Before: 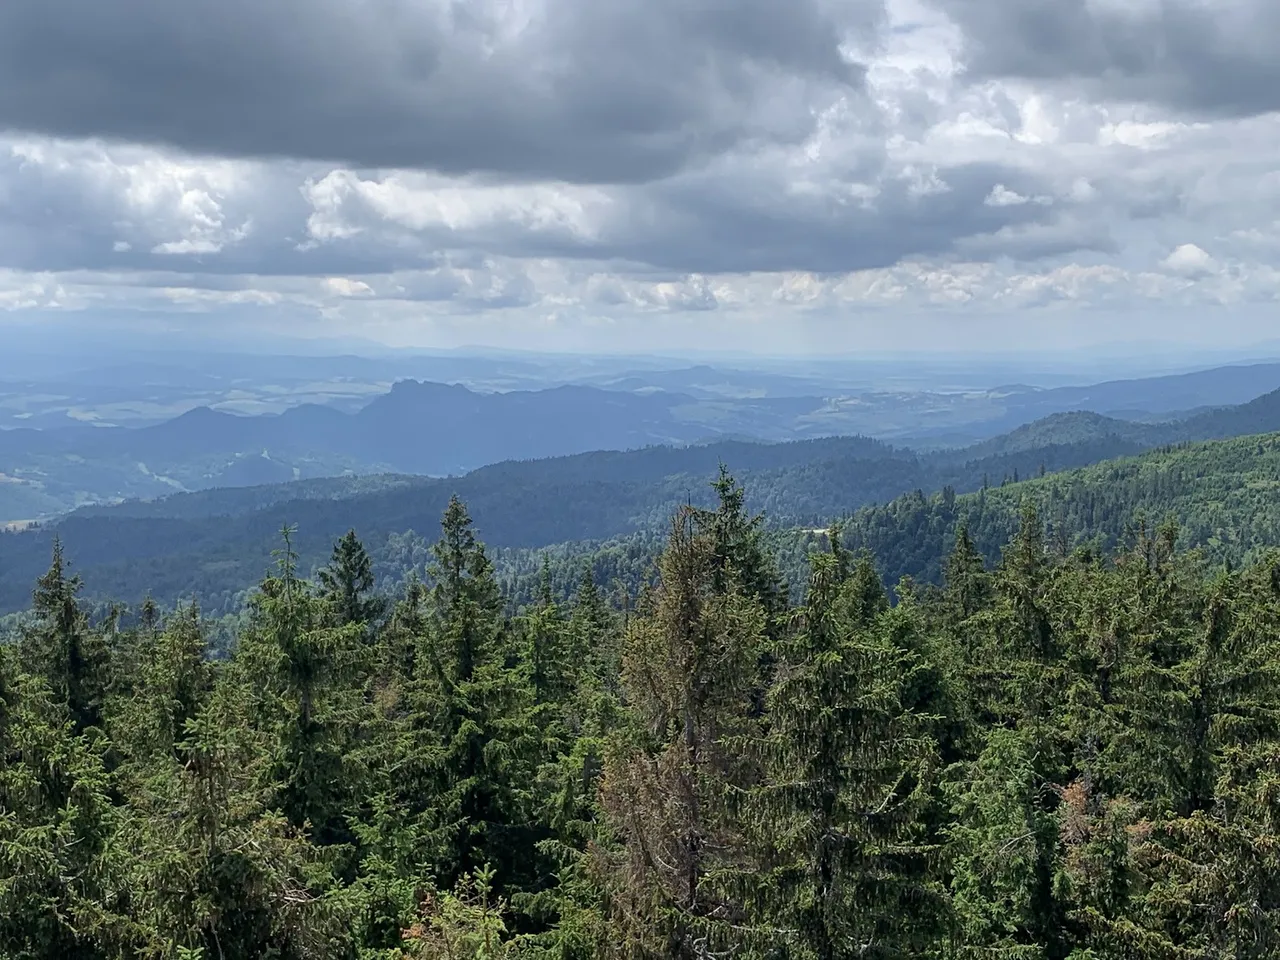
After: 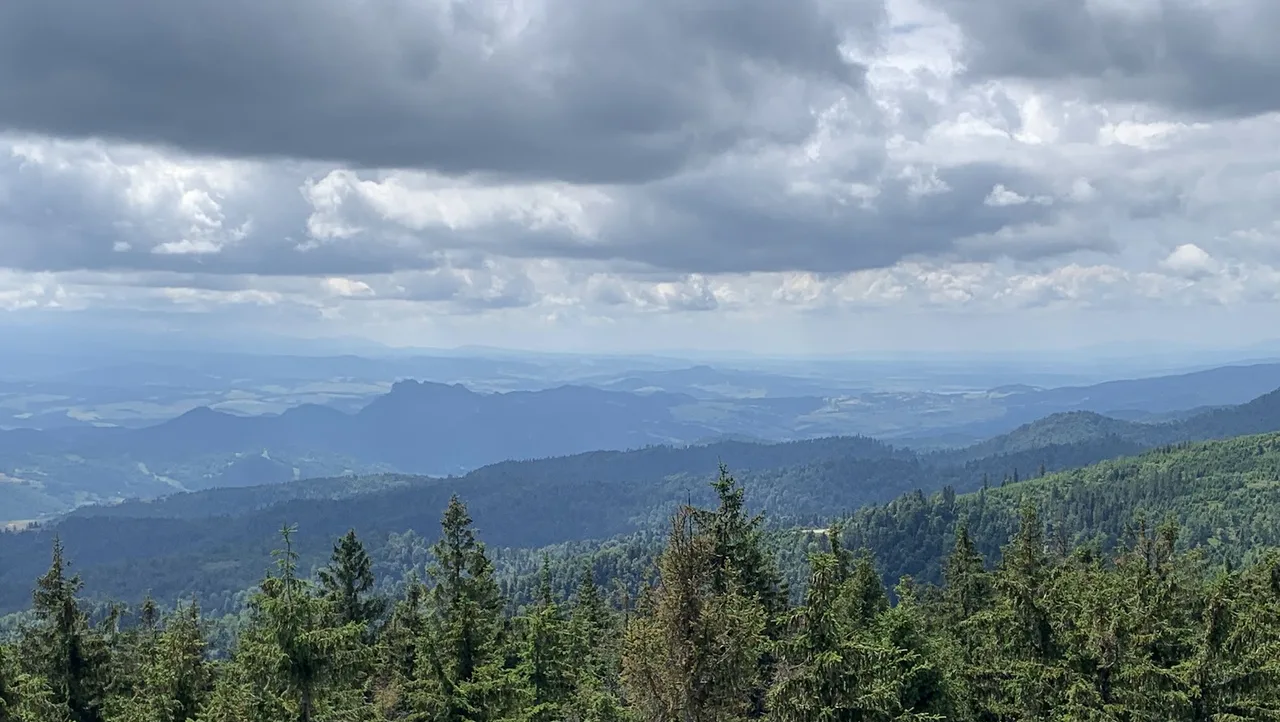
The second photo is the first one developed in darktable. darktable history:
crop: bottom 24.69%
